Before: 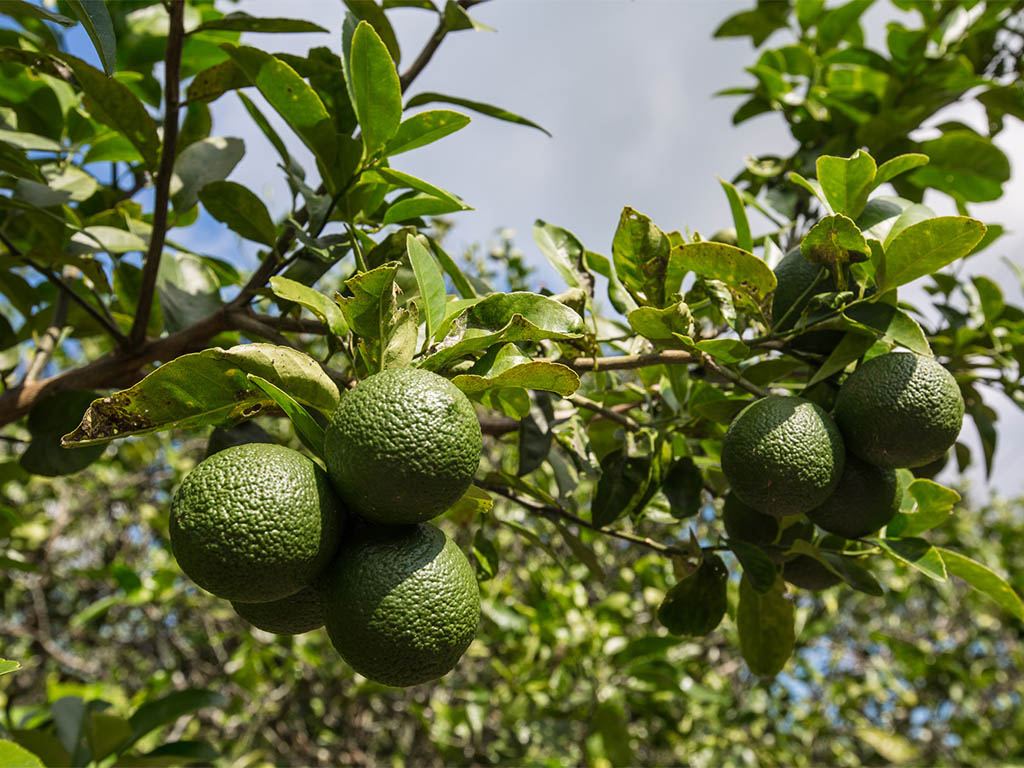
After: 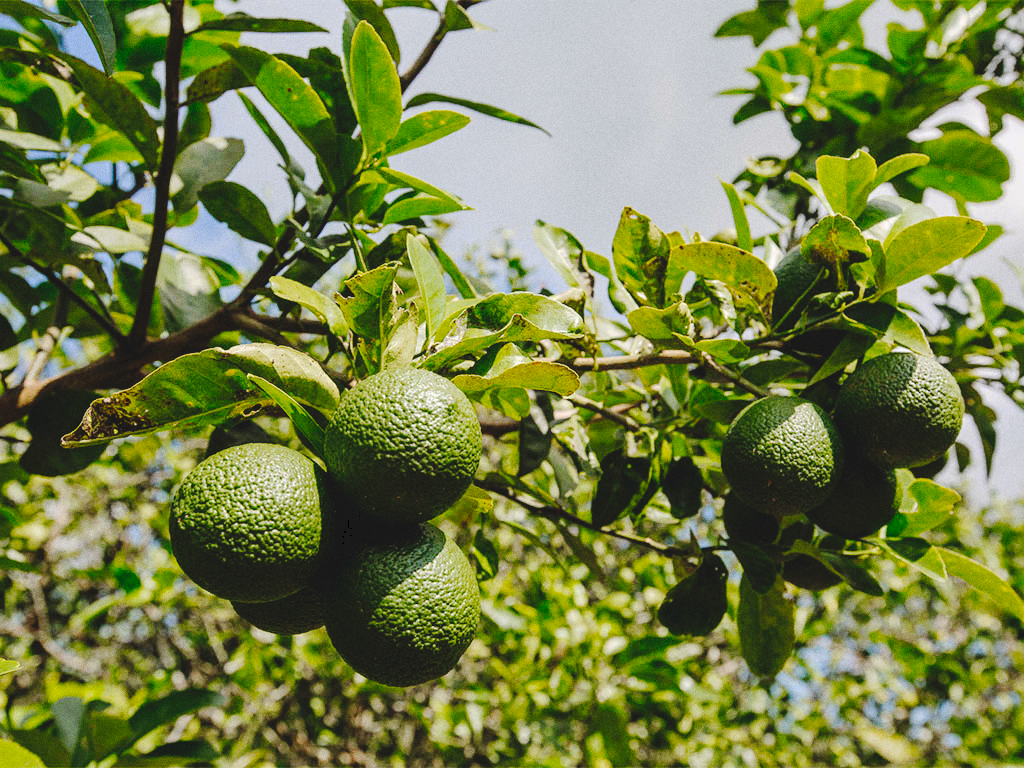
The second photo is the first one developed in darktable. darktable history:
contrast brightness saturation: contrast 0.03, brightness 0.06, saturation 0.13
grain: coarseness 0.09 ISO
tone curve: curves: ch0 [(0, 0) (0.003, 0.089) (0.011, 0.089) (0.025, 0.088) (0.044, 0.089) (0.069, 0.094) (0.1, 0.108) (0.136, 0.119) (0.177, 0.147) (0.224, 0.204) (0.277, 0.28) (0.335, 0.389) (0.399, 0.486) (0.468, 0.588) (0.543, 0.647) (0.623, 0.705) (0.709, 0.759) (0.801, 0.815) (0.898, 0.873) (1, 1)], preserve colors none
